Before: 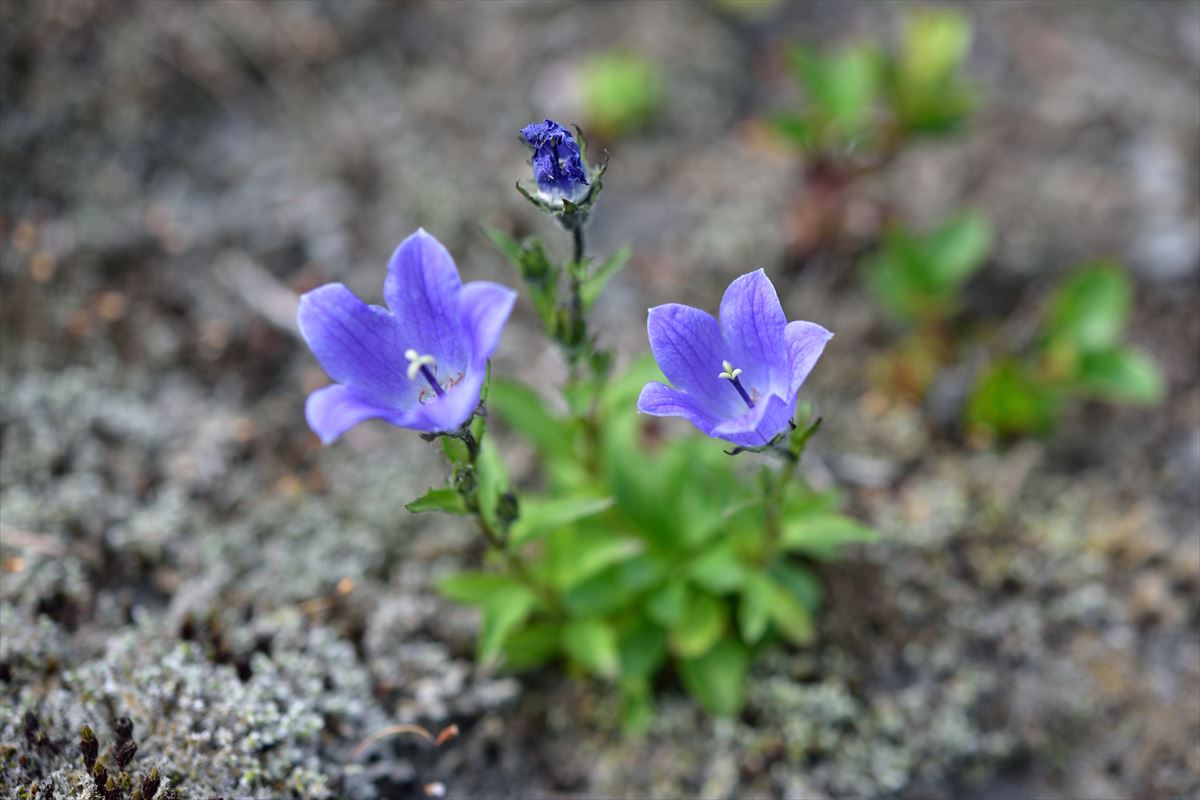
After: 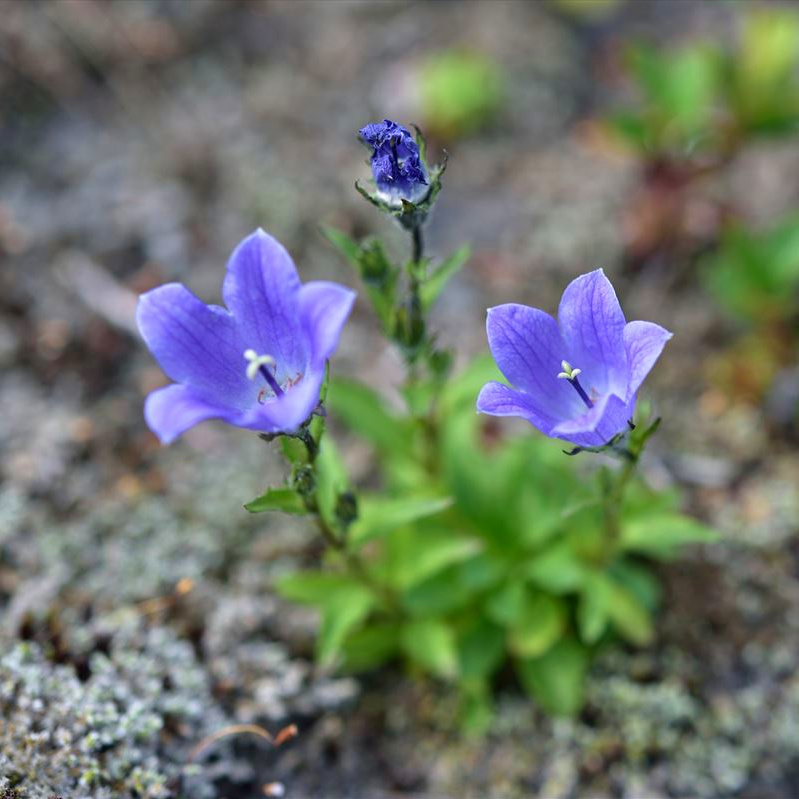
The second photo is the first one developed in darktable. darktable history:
crop and rotate: left 13.442%, right 19.92%
velvia: strength 24.54%
